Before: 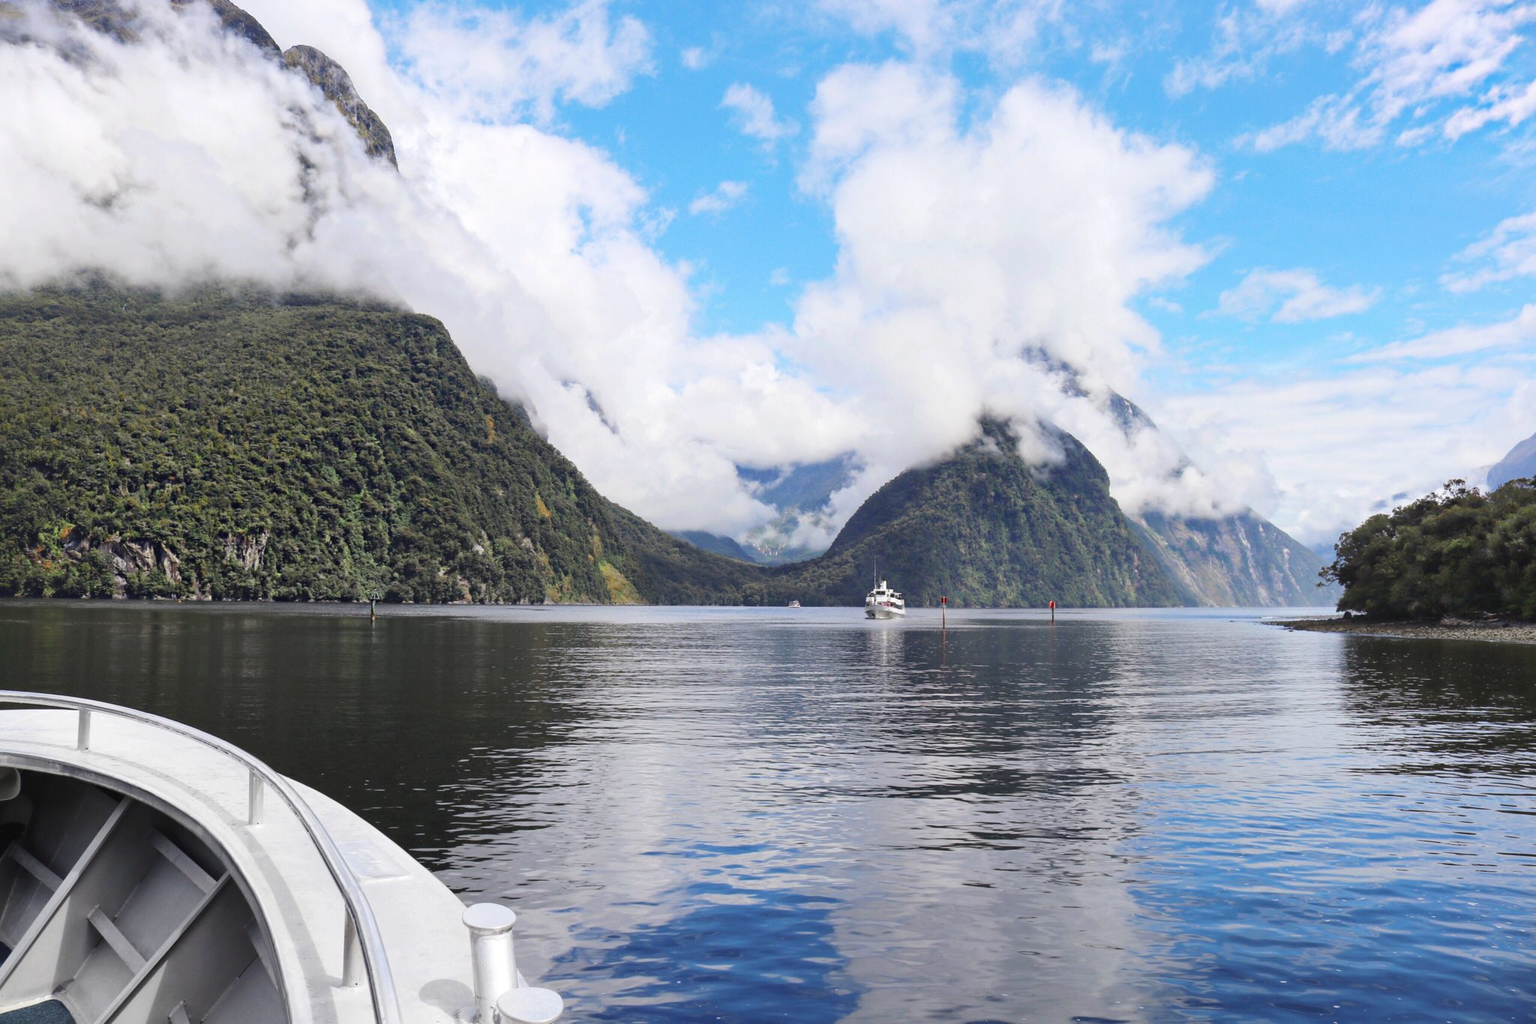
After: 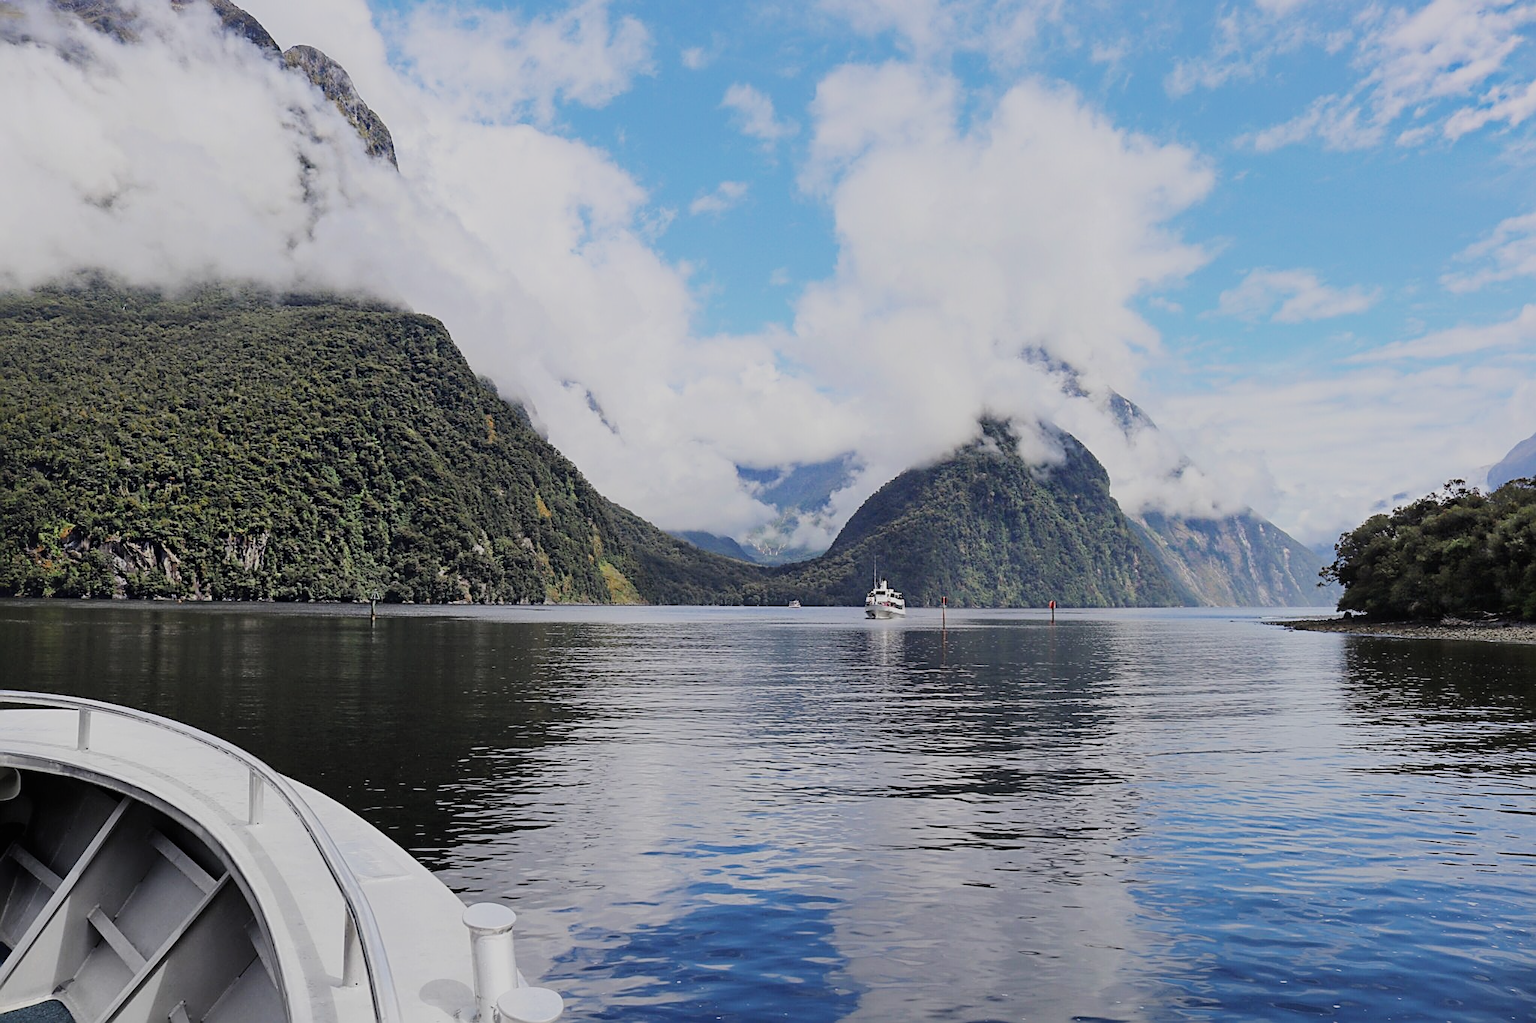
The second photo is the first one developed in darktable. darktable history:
exposure: exposure -0.153 EV, compensate highlight preservation false
filmic rgb: black relative exposure -7.65 EV, white relative exposure 4.56 EV, hardness 3.61
sharpen: amount 0.75
